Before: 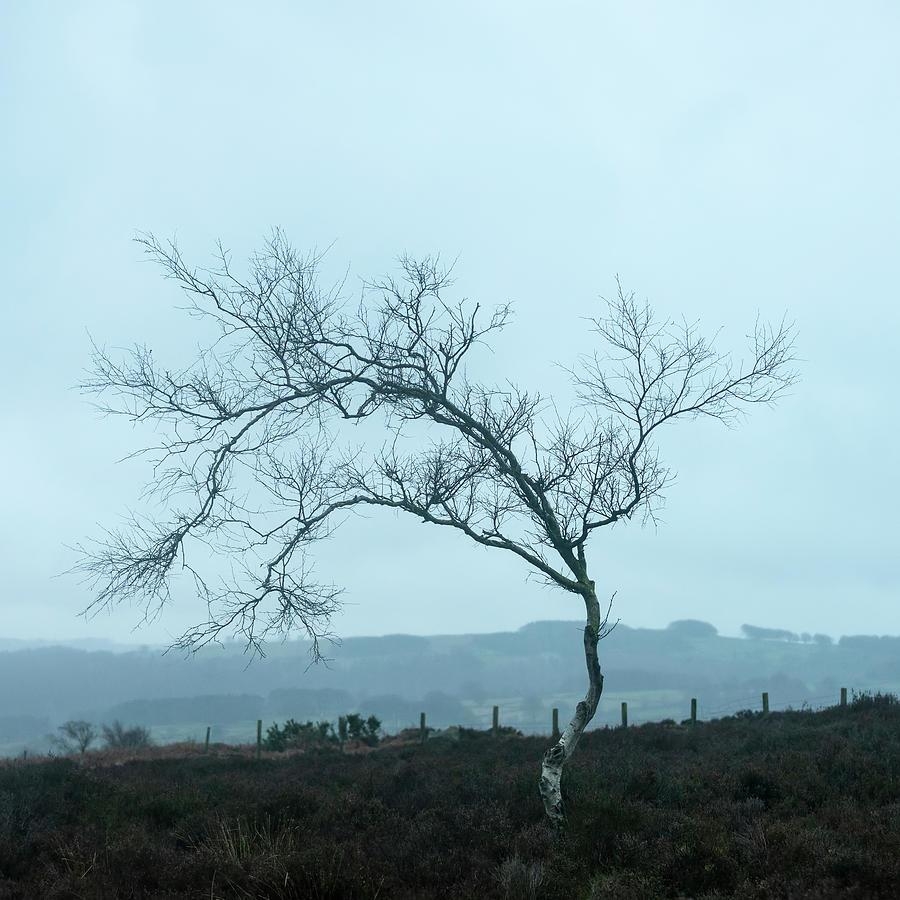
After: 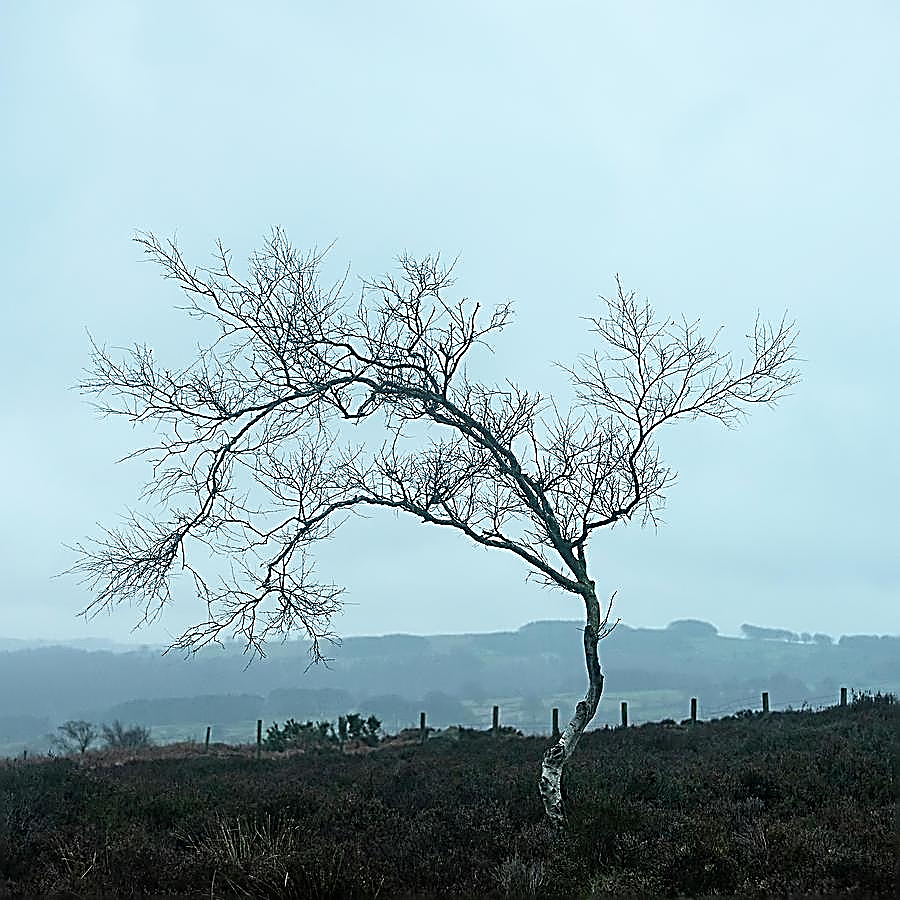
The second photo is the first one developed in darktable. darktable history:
sharpen: amount 1.994
